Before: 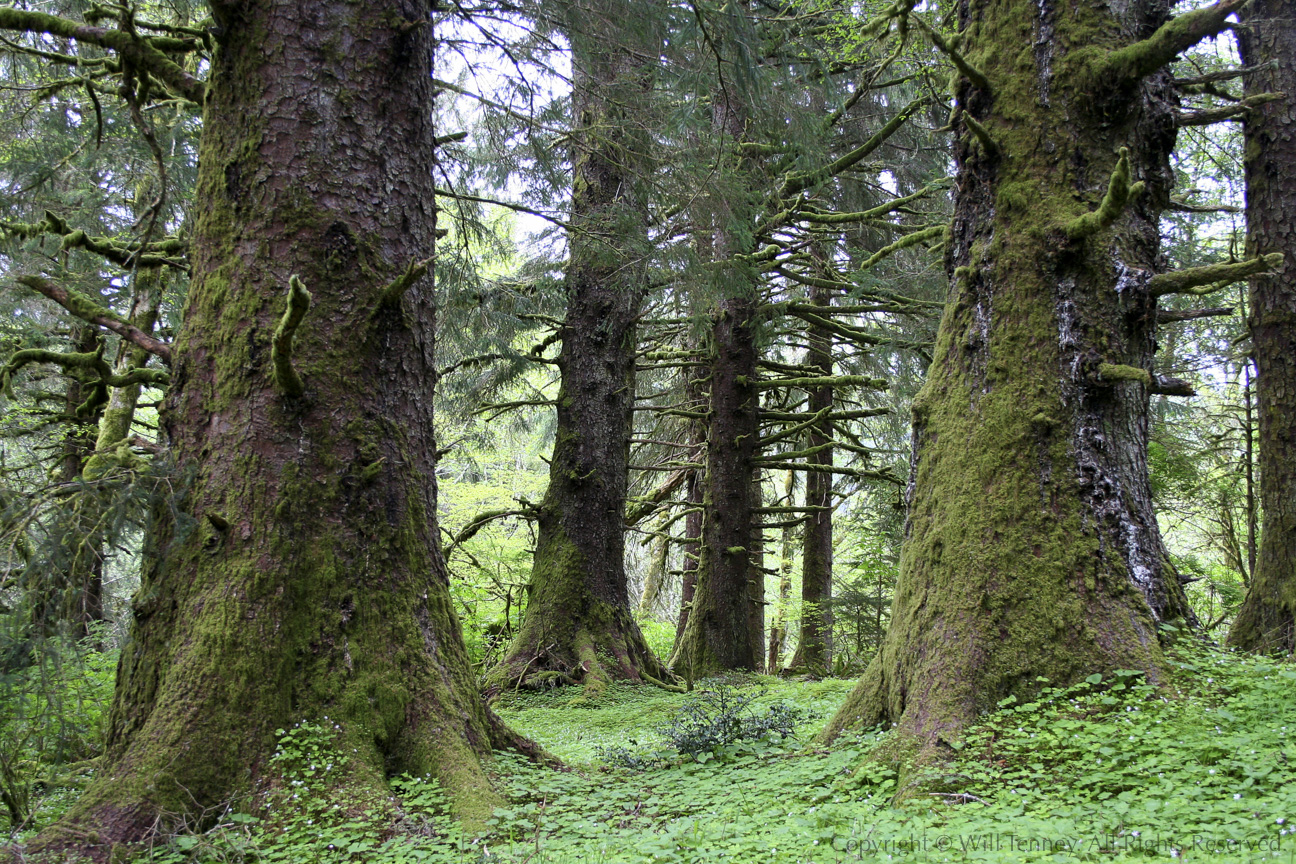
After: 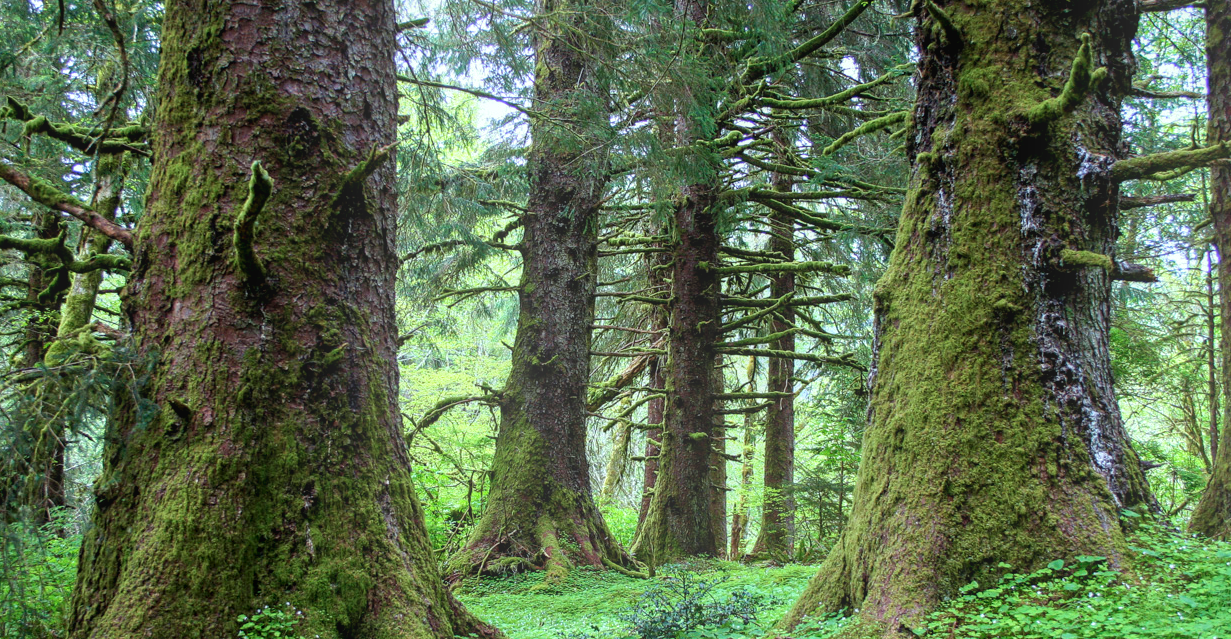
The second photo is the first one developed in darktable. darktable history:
crop and rotate: left 2.991%, top 13.302%, right 1.981%, bottom 12.636%
velvia: on, module defaults
color correction: highlights a* -6.69, highlights b* 0.49
local contrast: on, module defaults
bloom: on, module defaults
